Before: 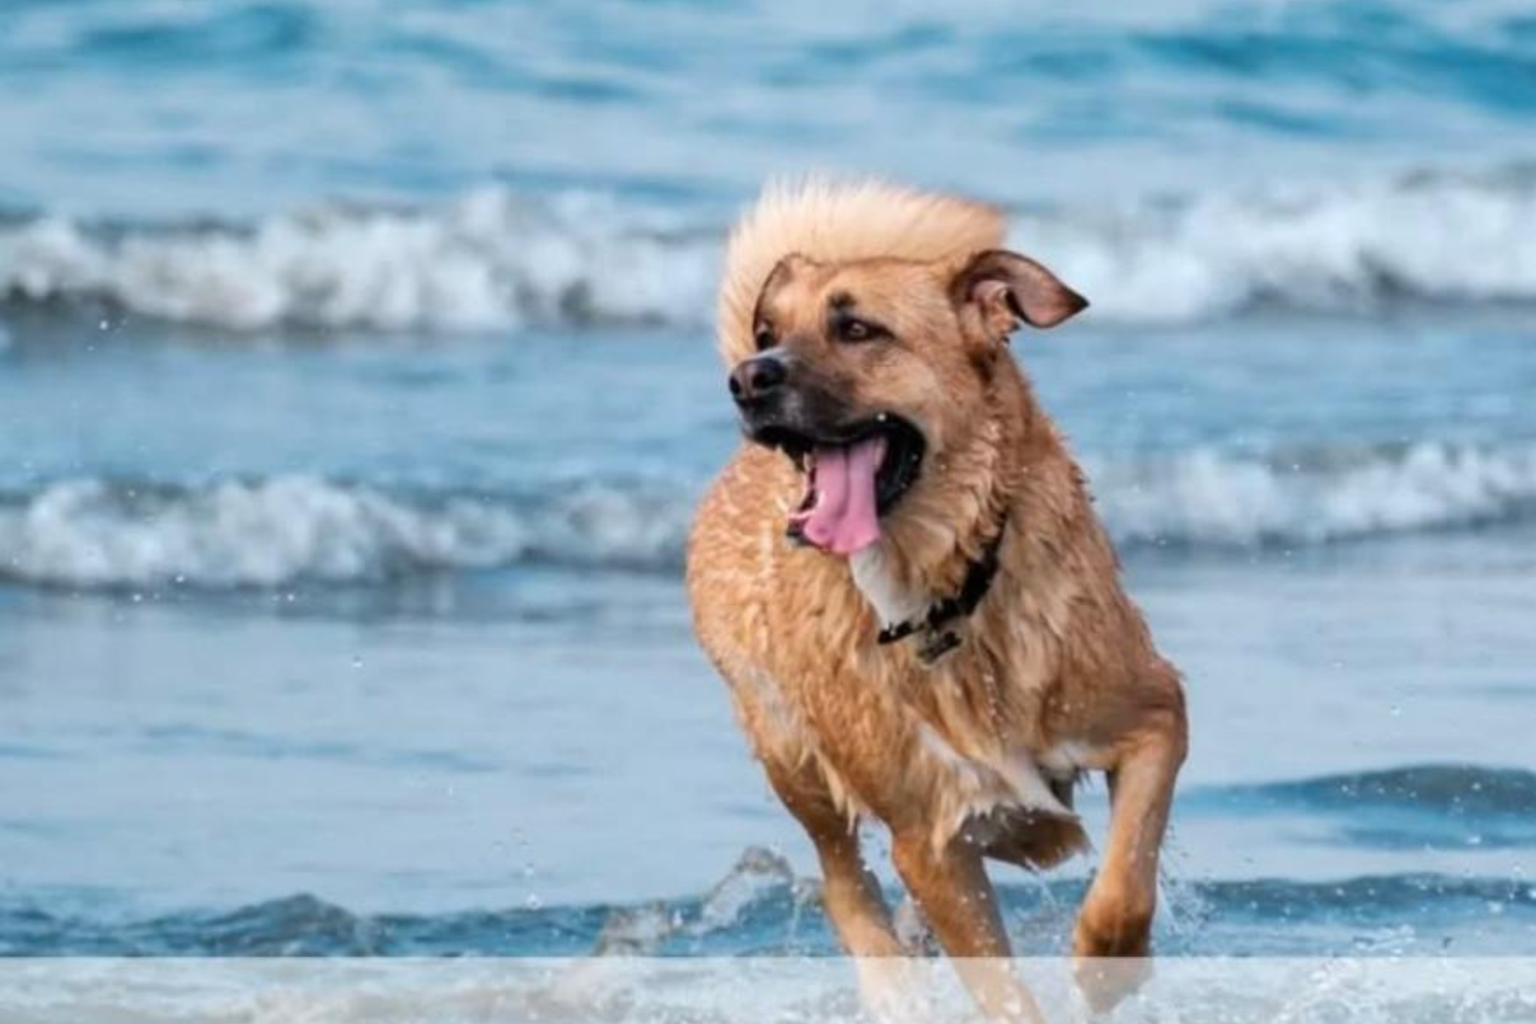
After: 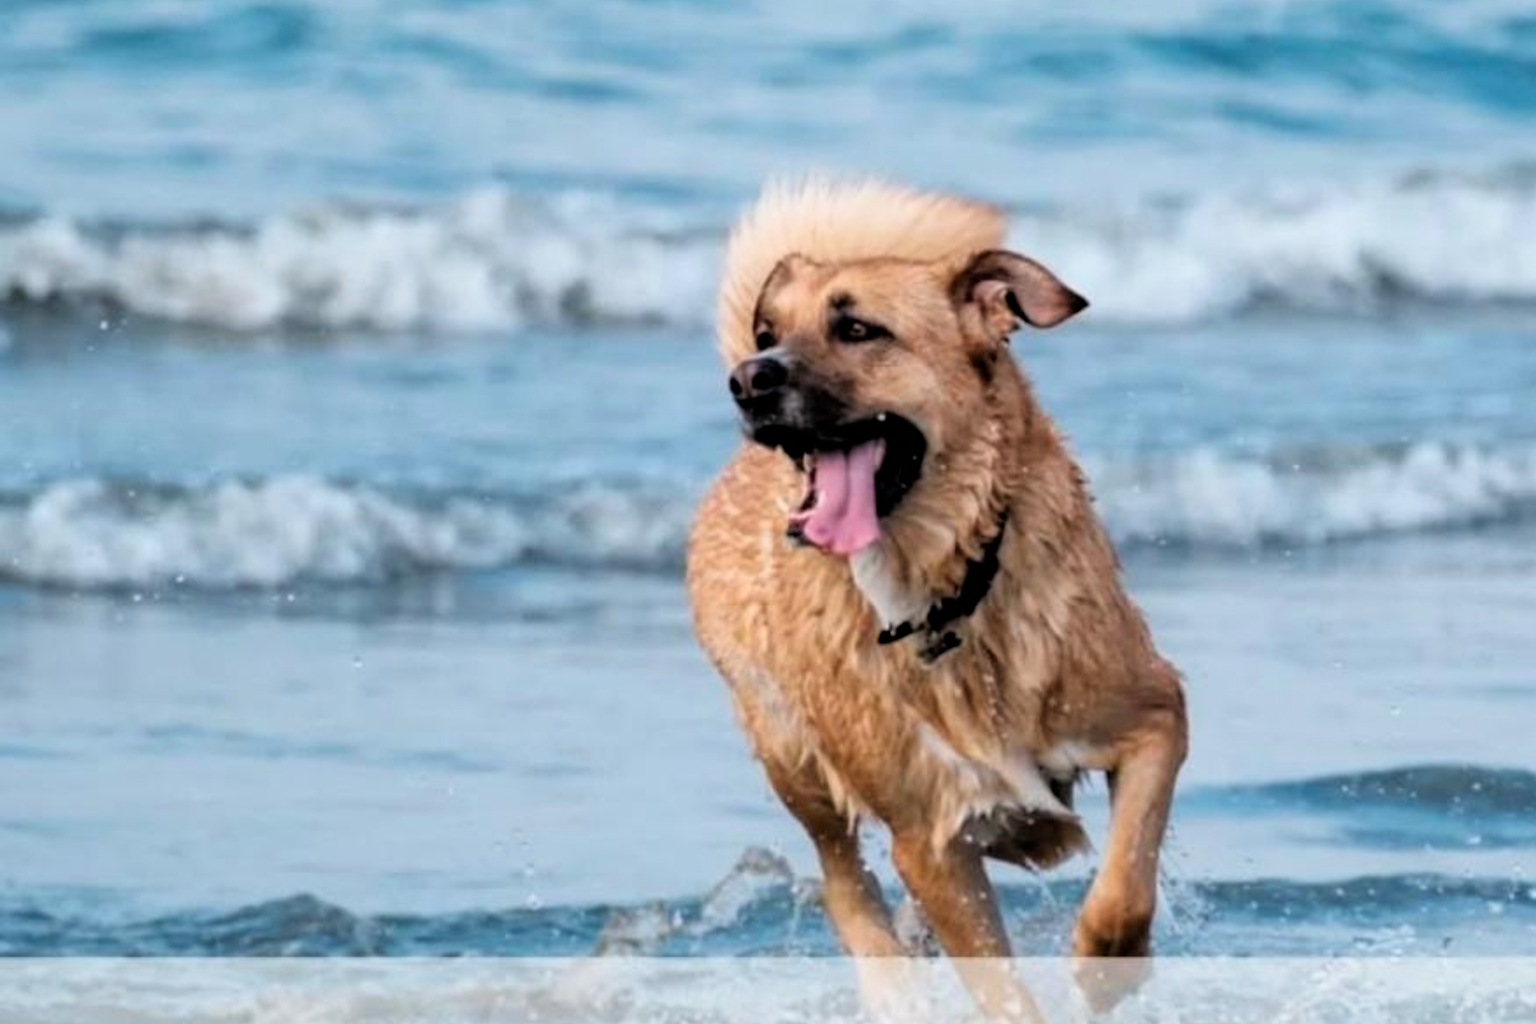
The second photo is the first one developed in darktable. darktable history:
filmic rgb: black relative exposure -4.93 EV, white relative exposure 2.84 EV, hardness 3.71
